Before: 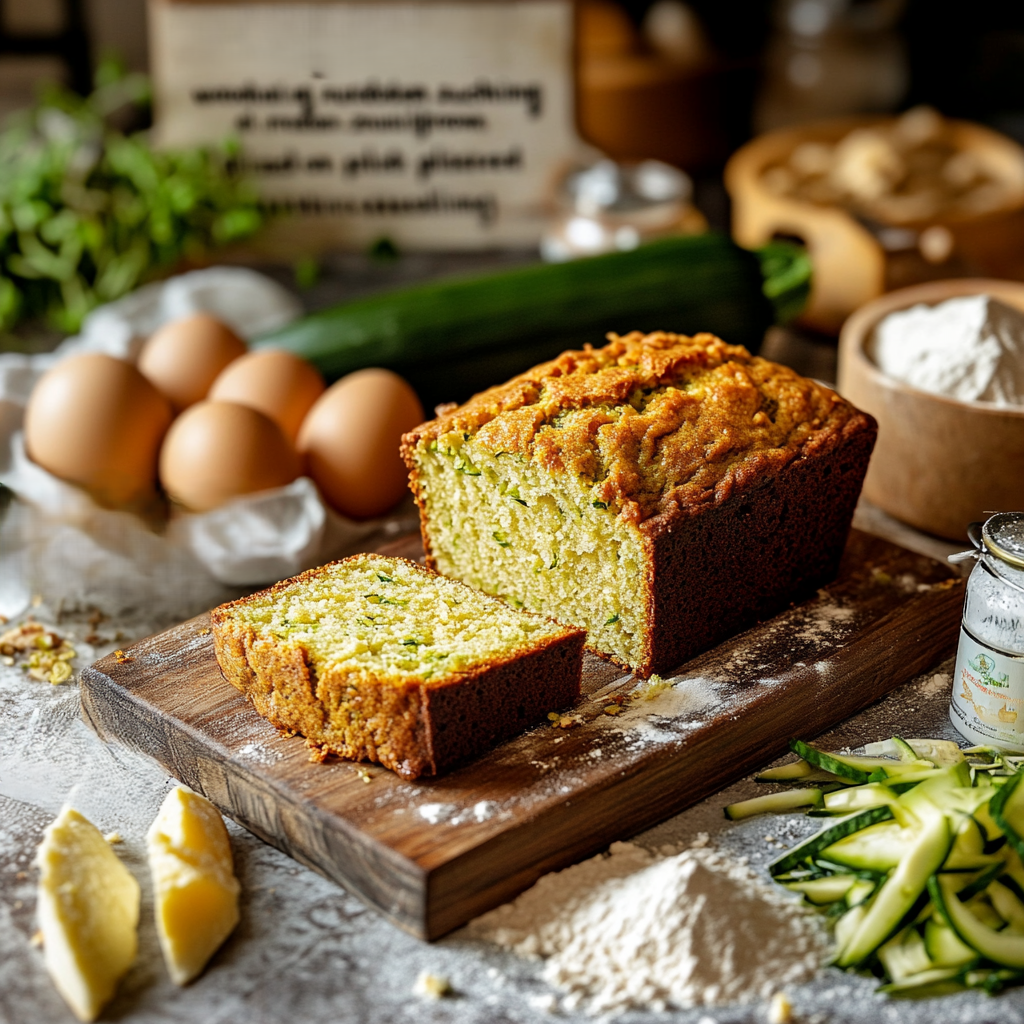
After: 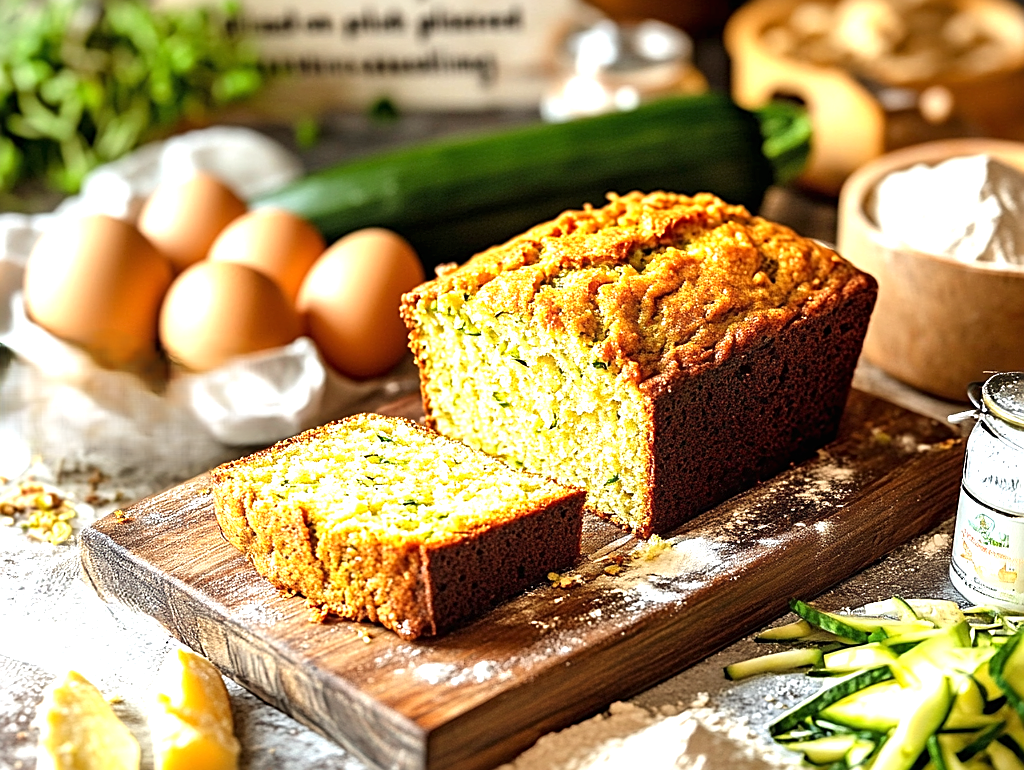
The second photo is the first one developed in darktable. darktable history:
exposure: black level correction 0, exposure 1.199 EV, compensate highlight preservation false
tone equalizer: on, module defaults
crop: top 13.71%, bottom 11.031%
sharpen: on, module defaults
